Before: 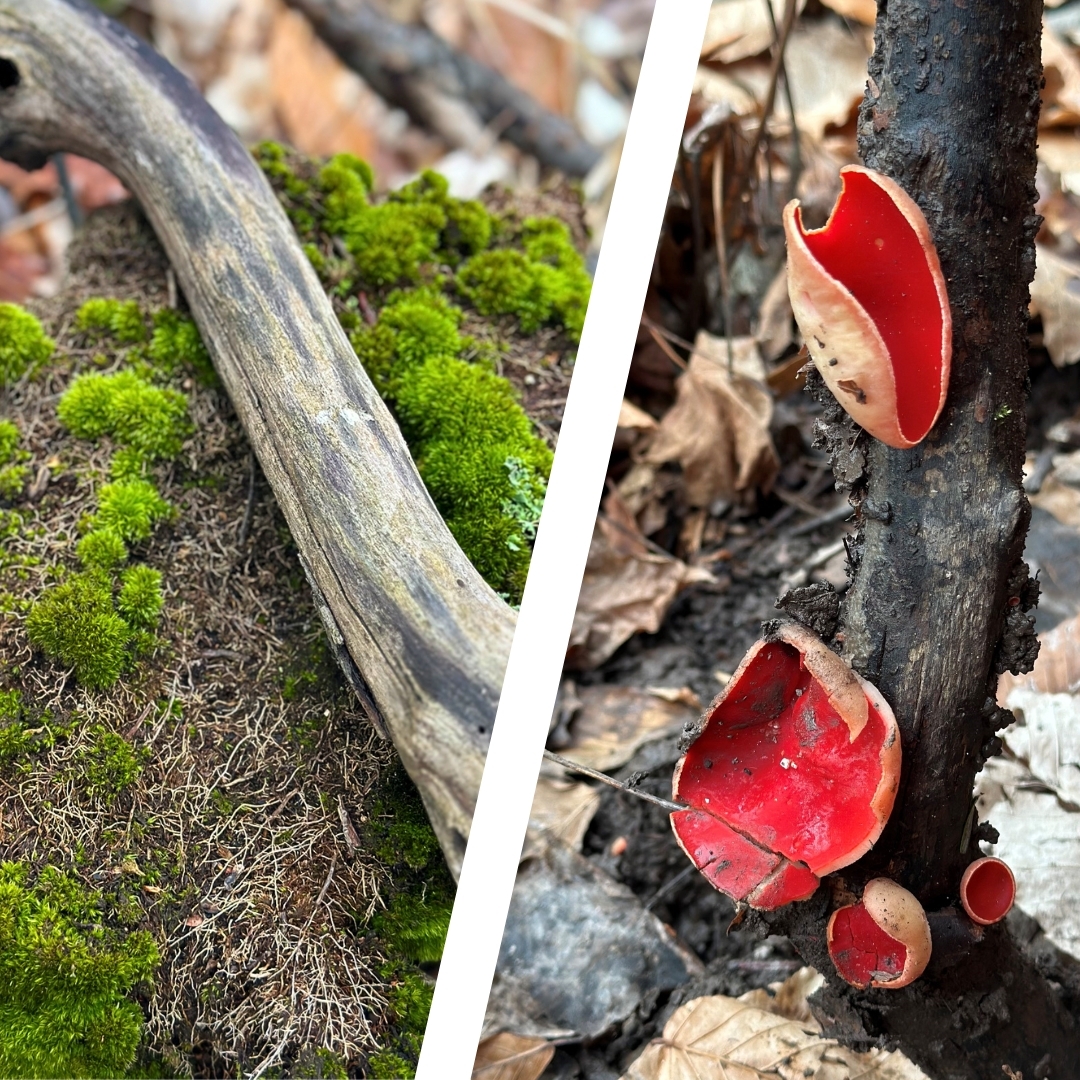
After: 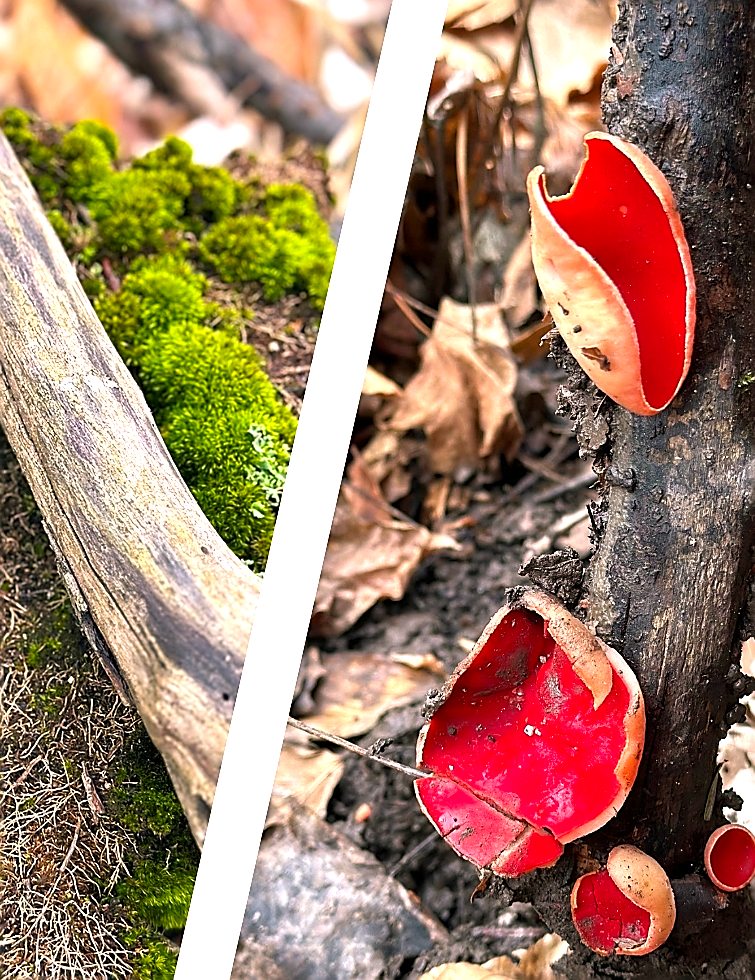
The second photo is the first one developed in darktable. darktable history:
sharpen: radius 1.391, amount 1.233, threshold 0.763
color balance rgb: shadows lift › chroma 2.042%, shadows lift › hue 134.48°, perceptual saturation grading › global saturation 10.151%, global vibrance 20%
crop and rotate: left 23.734%, top 3.056%, right 6.303%, bottom 6.188%
shadows and highlights: radius 336.15, shadows 28.41, soften with gaussian
exposure: exposure 0.631 EV, compensate exposure bias true, compensate highlight preservation false
color correction: highlights a* 12.5, highlights b* 5.58
